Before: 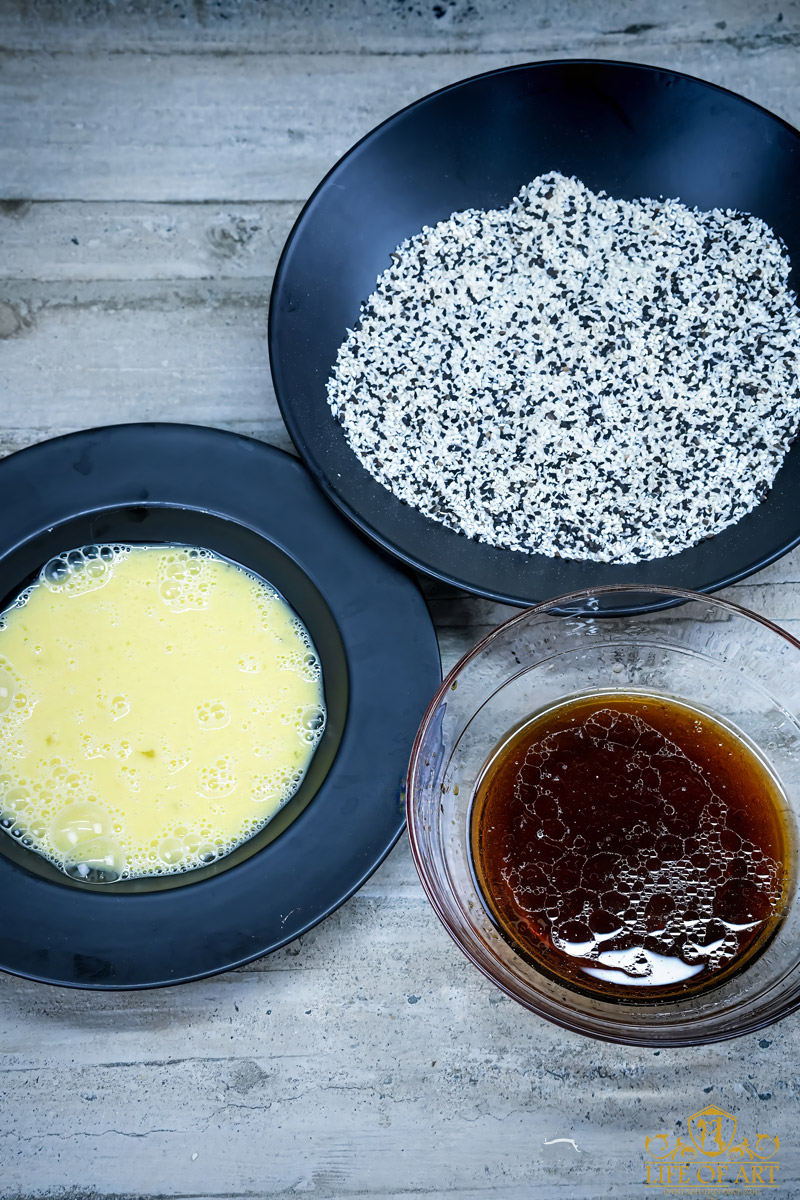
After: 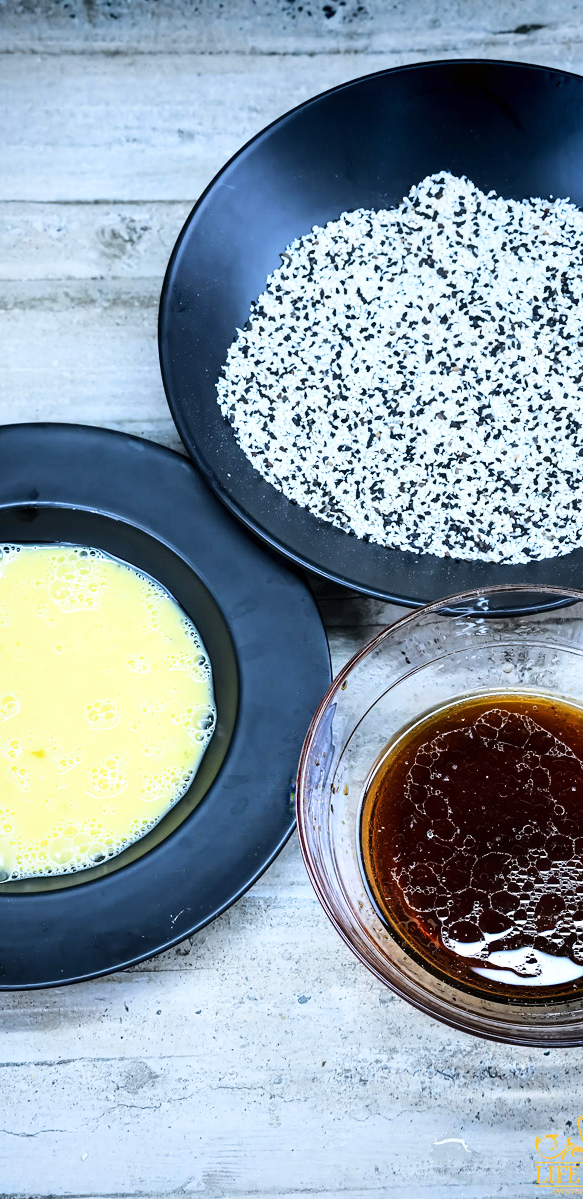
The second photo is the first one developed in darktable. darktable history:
crop: left 13.753%, right 13.346%
base curve: curves: ch0 [(0, 0) (0.028, 0.03) (0.121, 0.232) (0.46, 0.748) (0.859, 0.968) (1, 1)]
